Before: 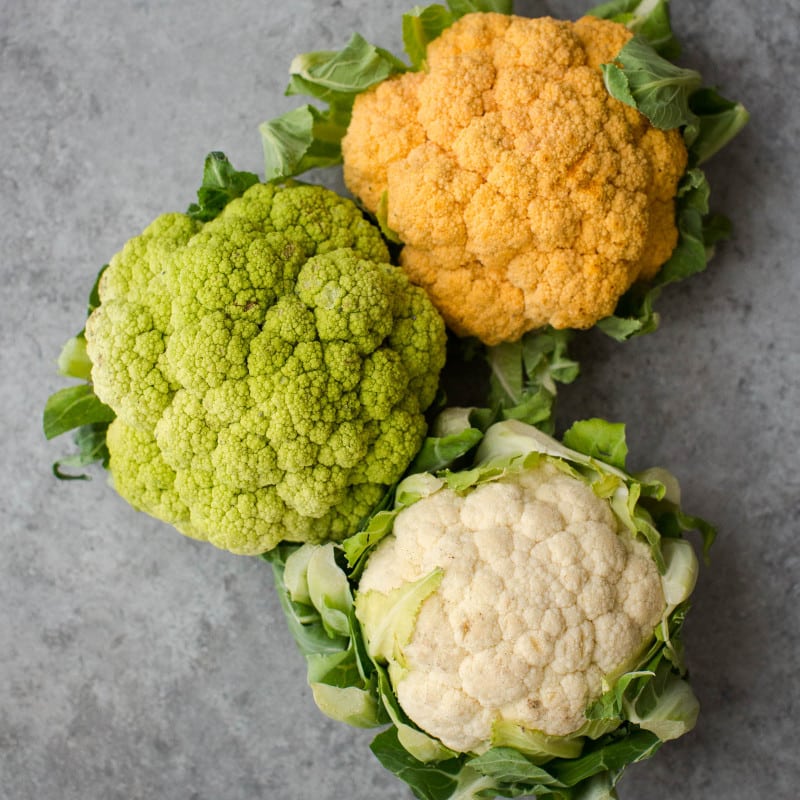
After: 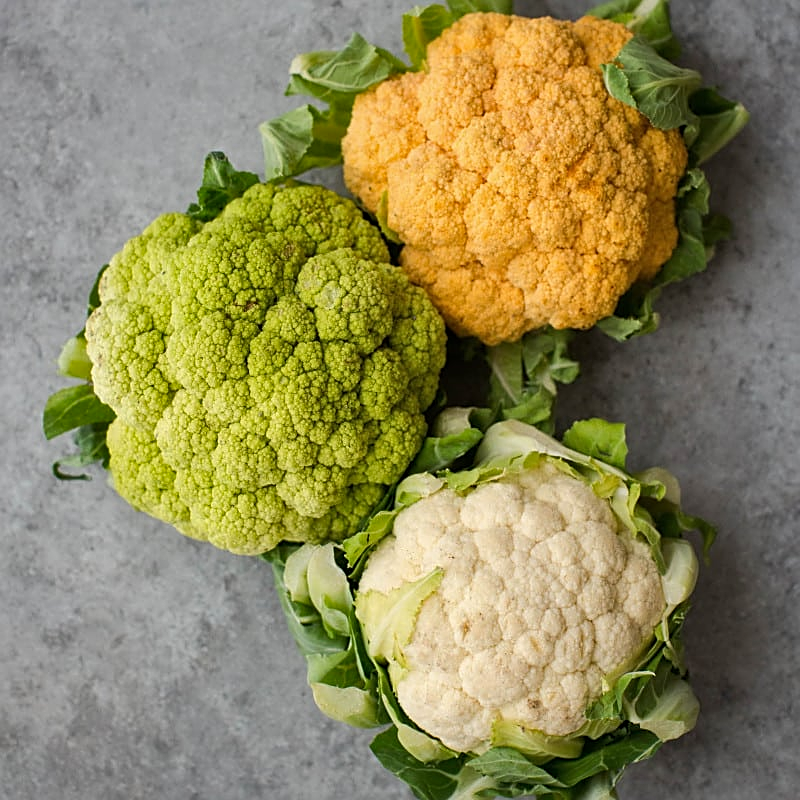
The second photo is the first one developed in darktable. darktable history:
exposure: compensate highlight preservation false
sharpen: on, module defaults
shadows and highlights: shadows 60, soften with gaussian
